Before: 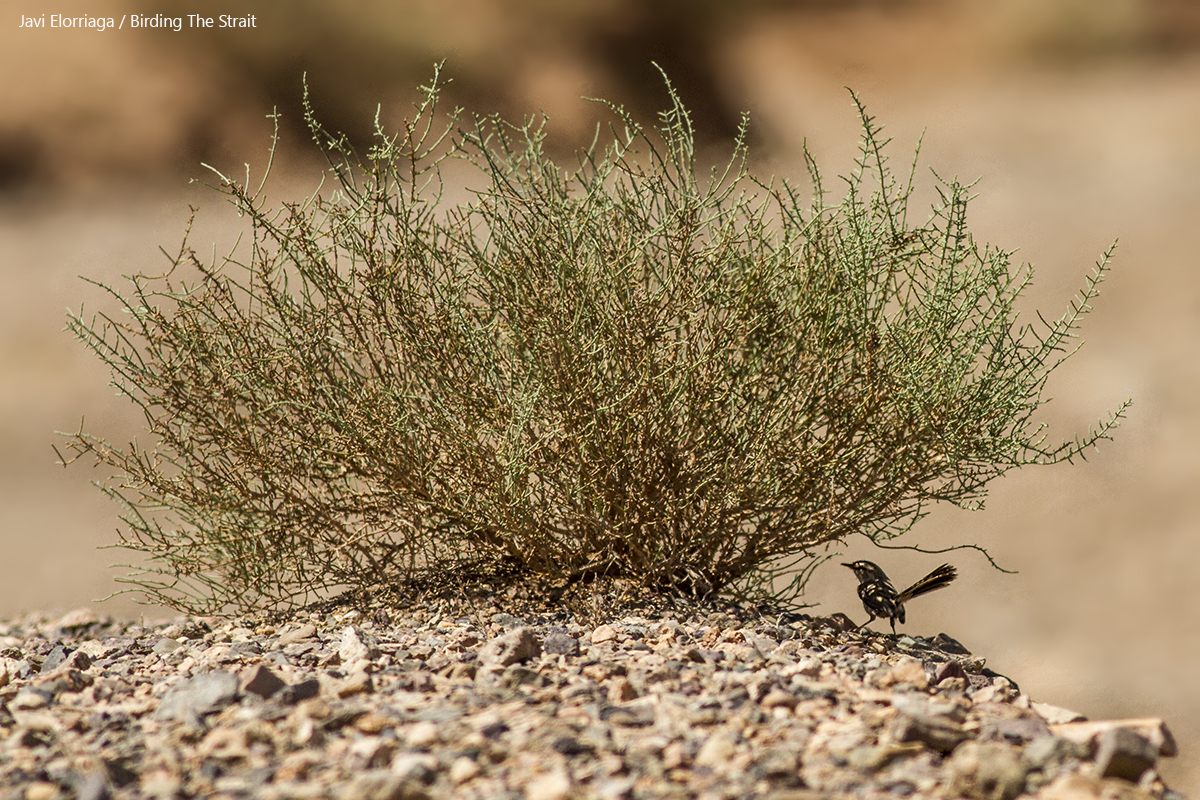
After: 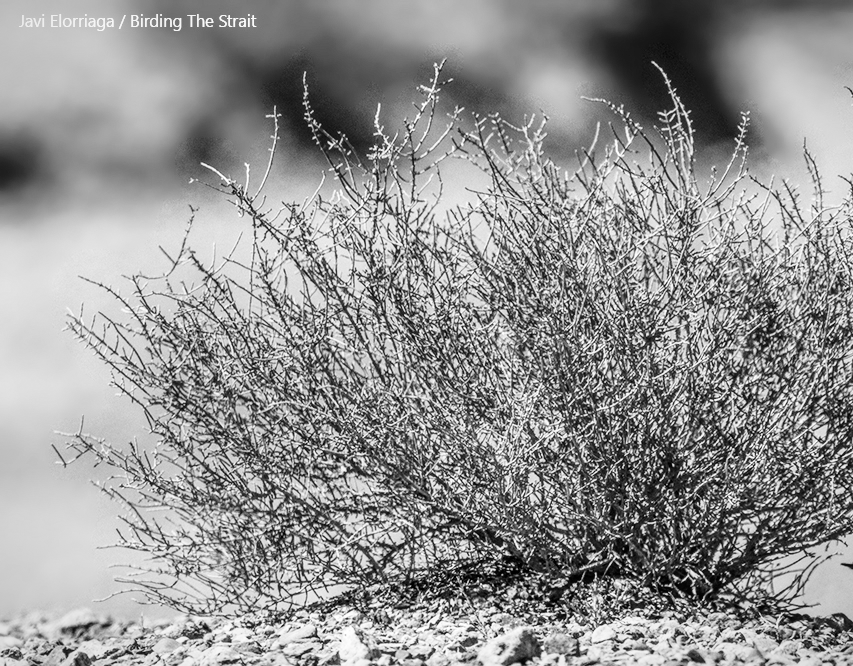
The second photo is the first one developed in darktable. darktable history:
crop: right 28.885%, bottom 16.626%
vignetting: fall-off start 100%, brightness -0.282, width/height ratio 1.31
base curve: curves: ch0 [(0, 0) (0.028, 0.03) (0.121, 0.232) (0.46, 0.748) (0.859, 0.968) (1, 1)], preserve colors none
grain: coarseness 0.81 ISO, strength 1.34%, mid-tones bias 0%
color contrast: green-magenta contrast 0, blue-yellow contrast 0
local contrast: on, module defaults
